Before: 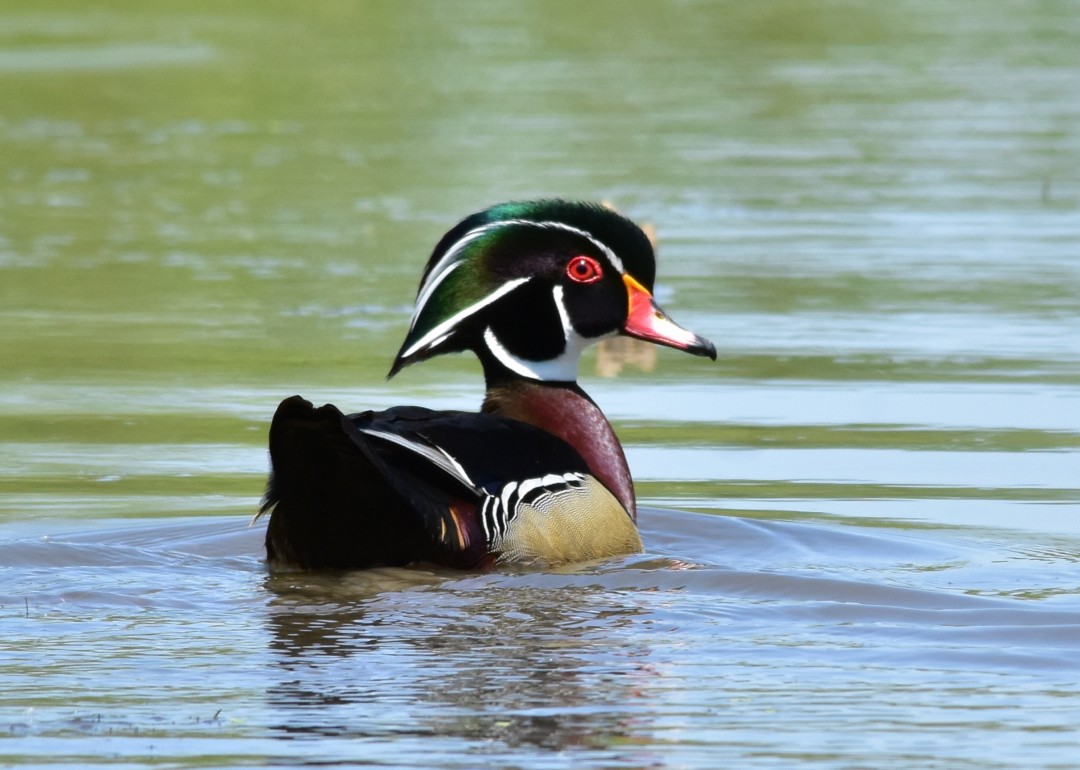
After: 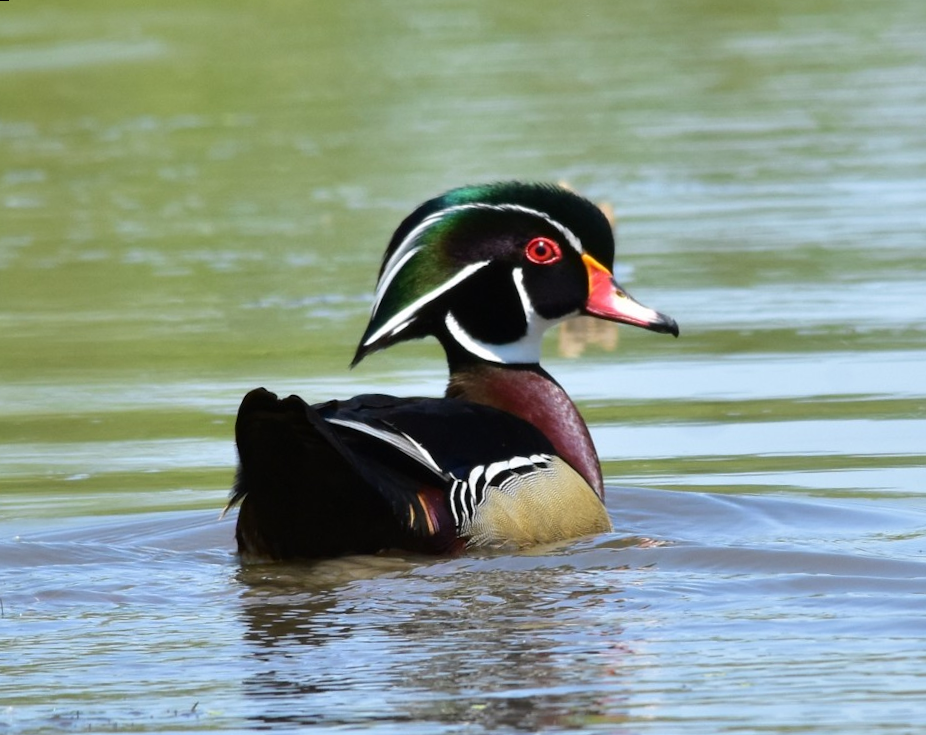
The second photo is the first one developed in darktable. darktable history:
crop and rotate: left 1.088%, right 8.807%
rotate and perspective: rotation -2.12°, lens shift (vertical) 0.009, lens shift (horizontal) -0.008, automatic cropping original format, crop left 0.036, crop right 0.964, crop top 0.05, crop bottom 0.959
